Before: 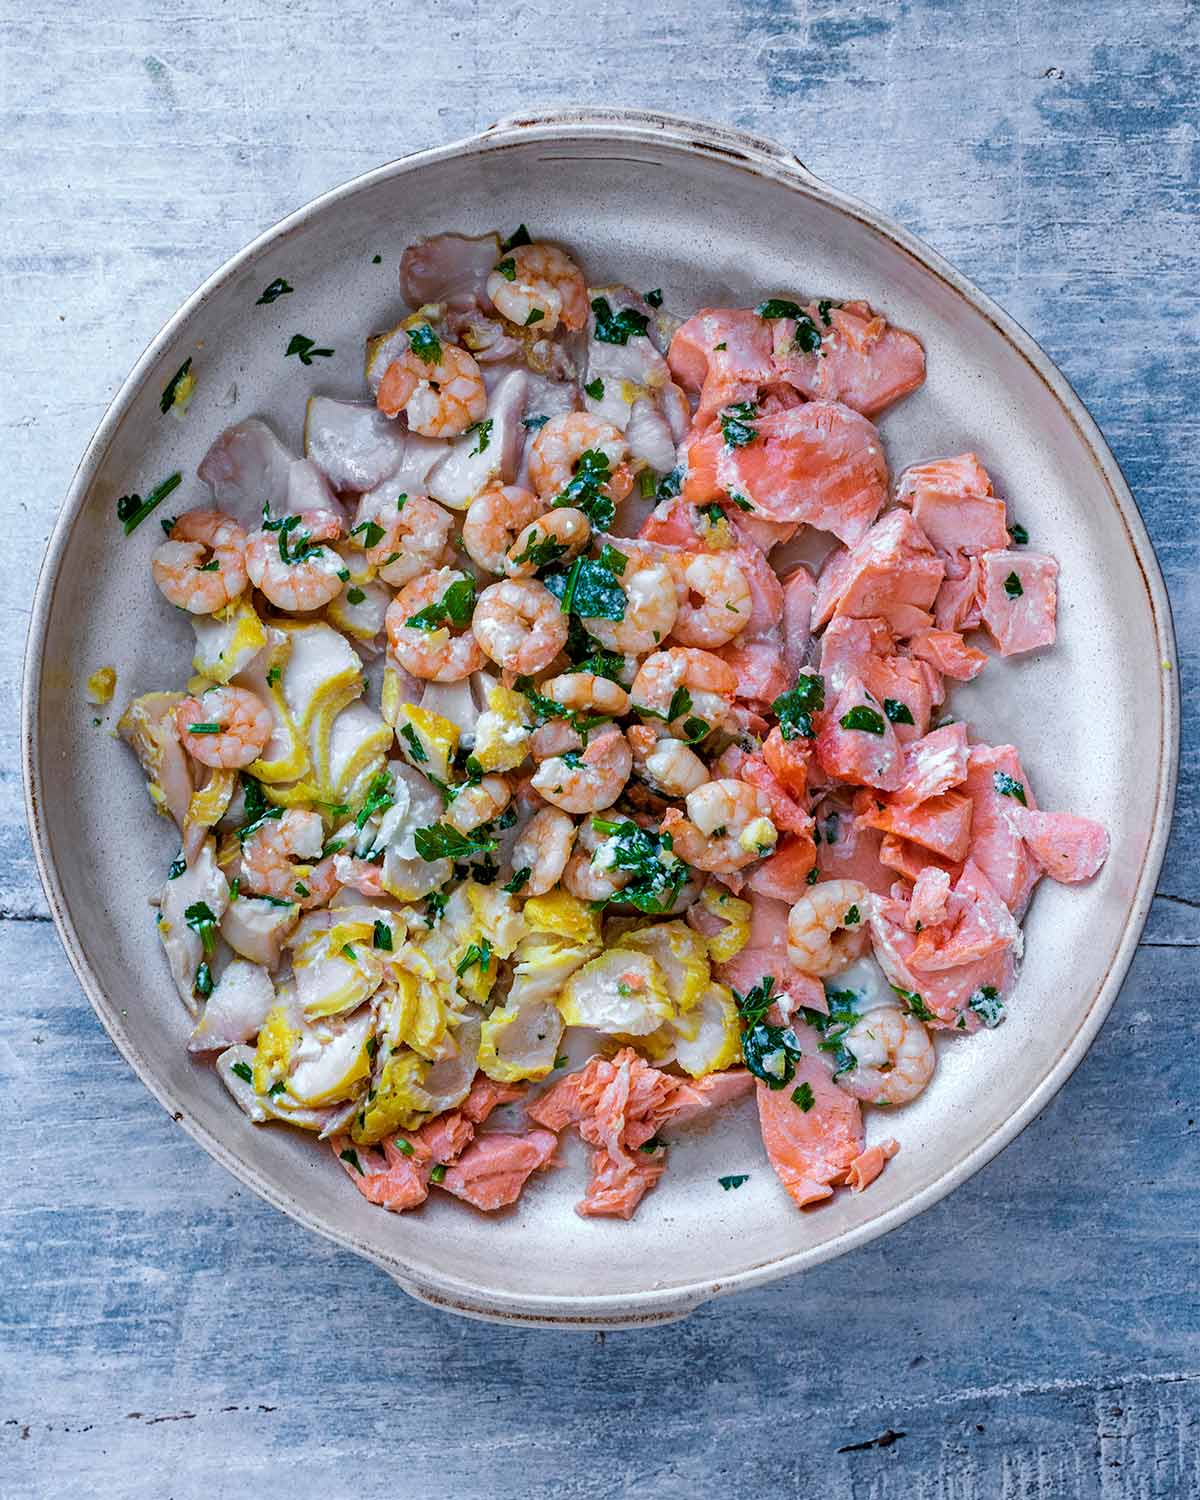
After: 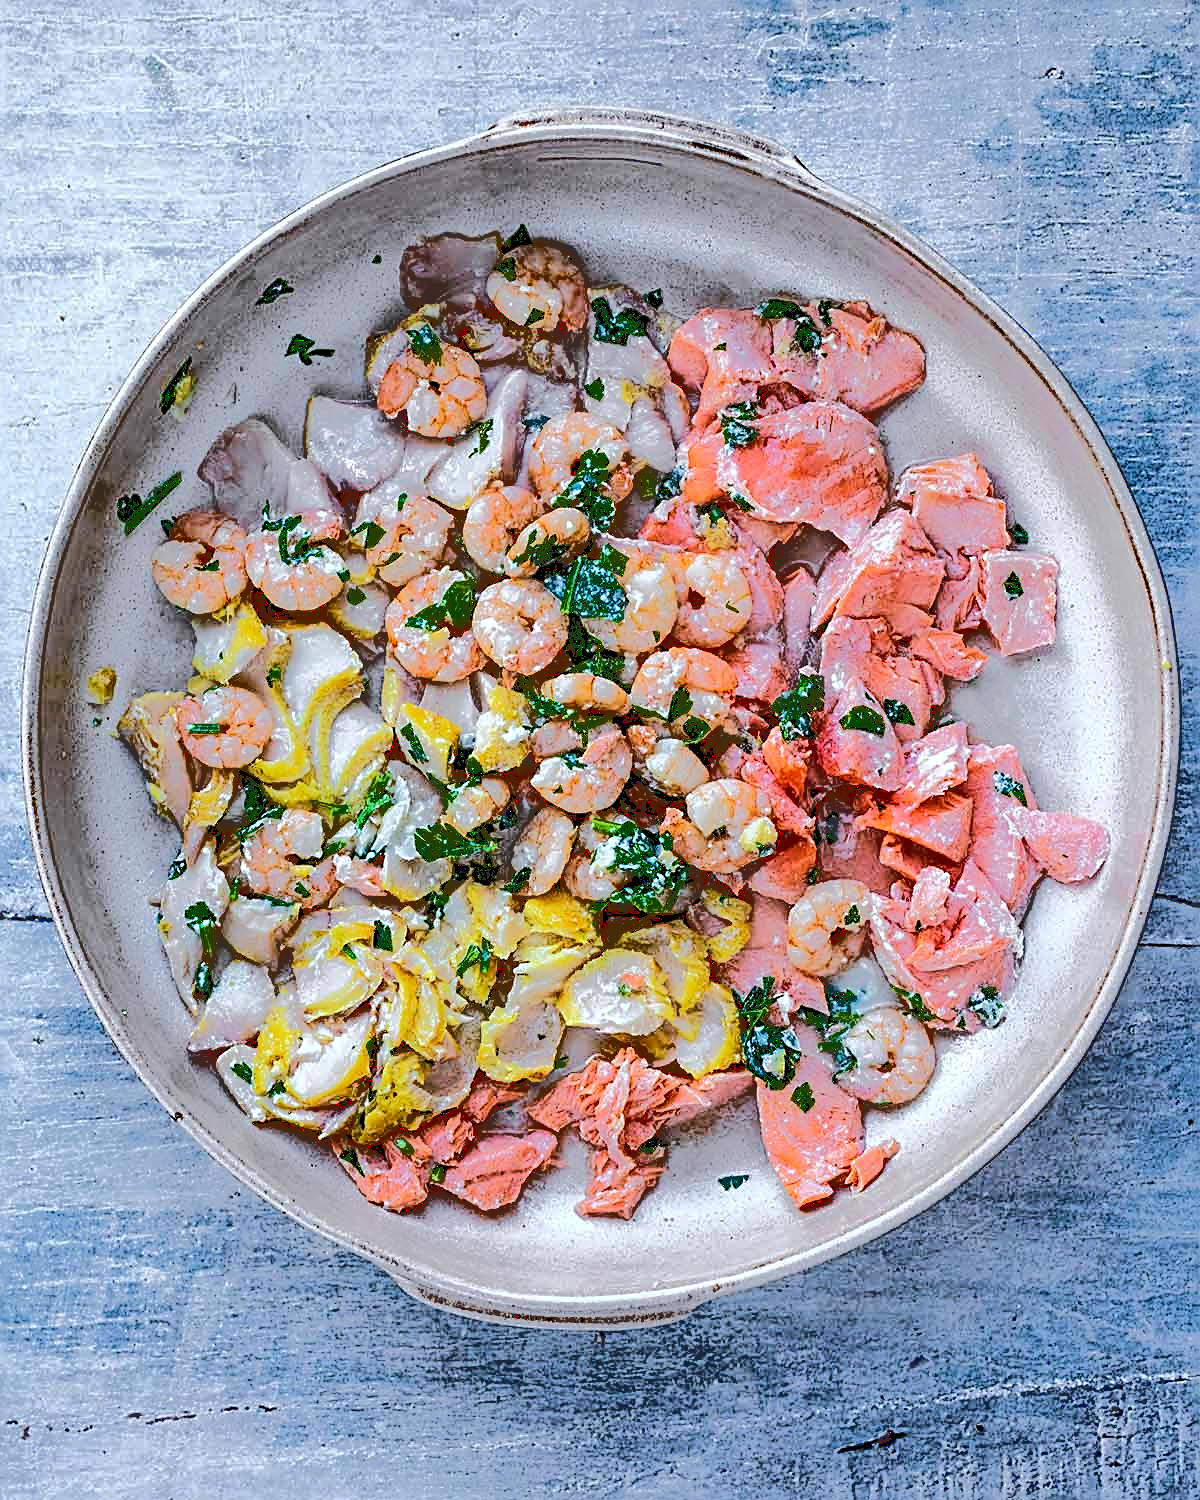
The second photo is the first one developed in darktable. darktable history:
sharpen: radius 2.817, amount 0.715
base curve: curves: ch0 [(0.065, 0.026) (0.236, 0.358) (0.53, 0.546) (0.777, 0.841) (0.924, 0.992)], preserve colors average RGB
shadows and highlights: radius 125.46, shadows 30.51, highlights -30.51, low approximation 0.01, soften with gaussian
